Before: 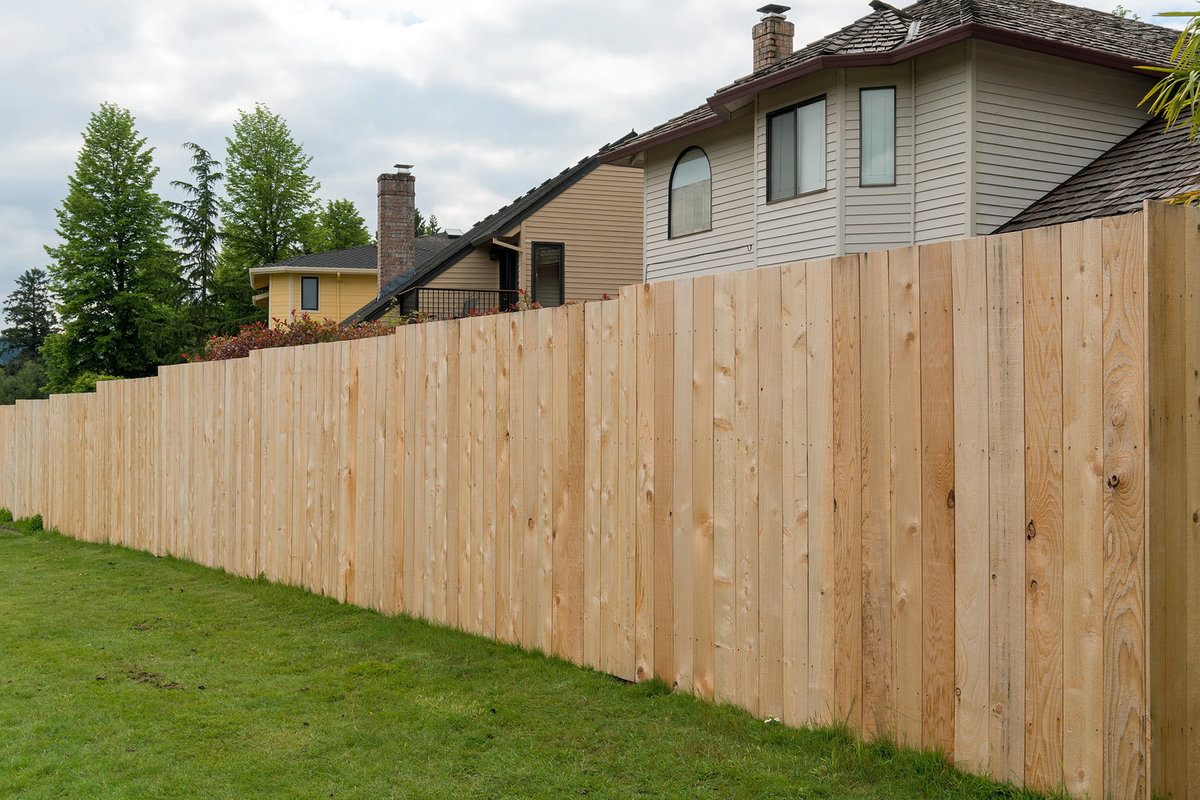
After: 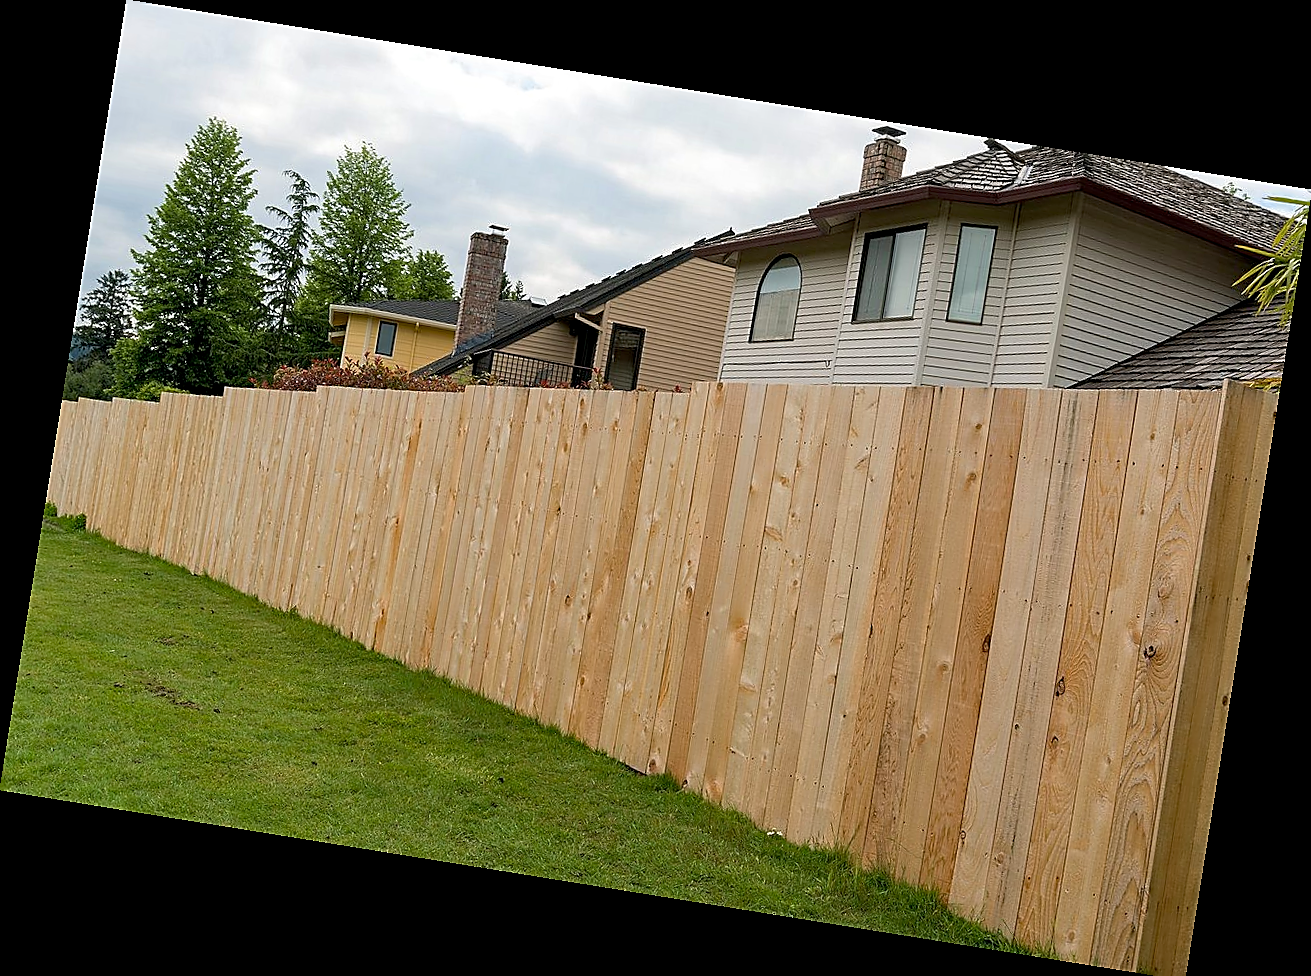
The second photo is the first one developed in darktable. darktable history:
rotate and perspective: rotation 9.12°, automatic cropping off
exposure: black level correction 0.004, exposure 0.014 EV, compensate highlight preservation false
crop: top 0.05%, bottom 0.098%
haze removal: compatibility mode true, adaptive false
sharpen: radius 1.4, amount 1.25, threshold 0.7
